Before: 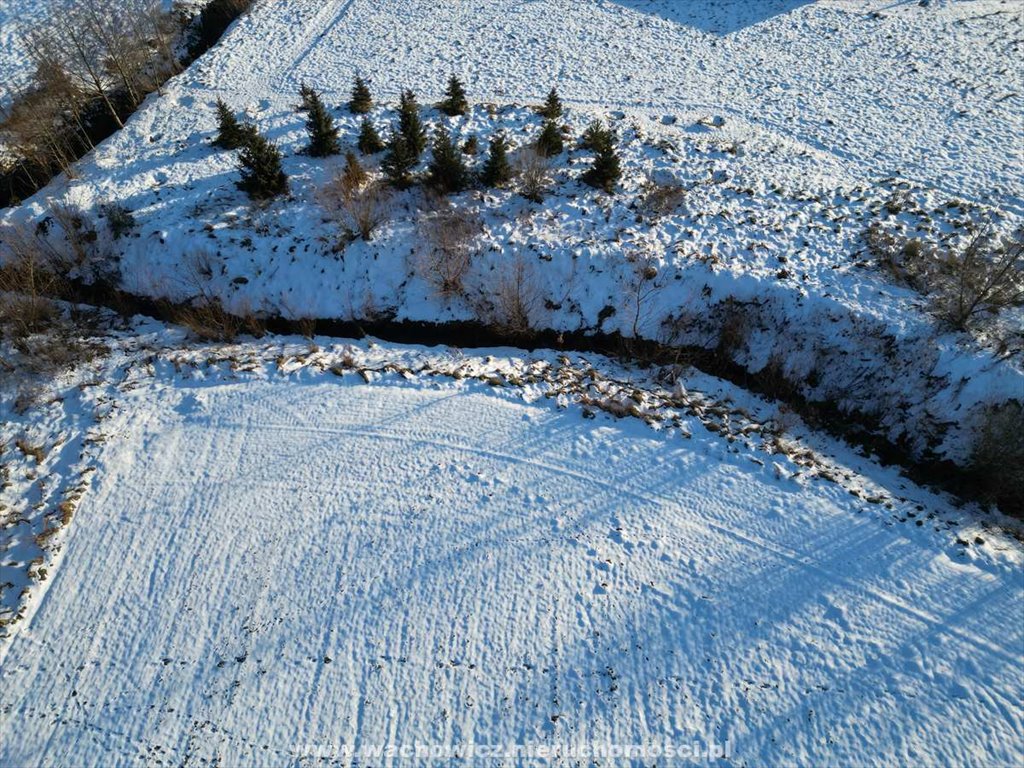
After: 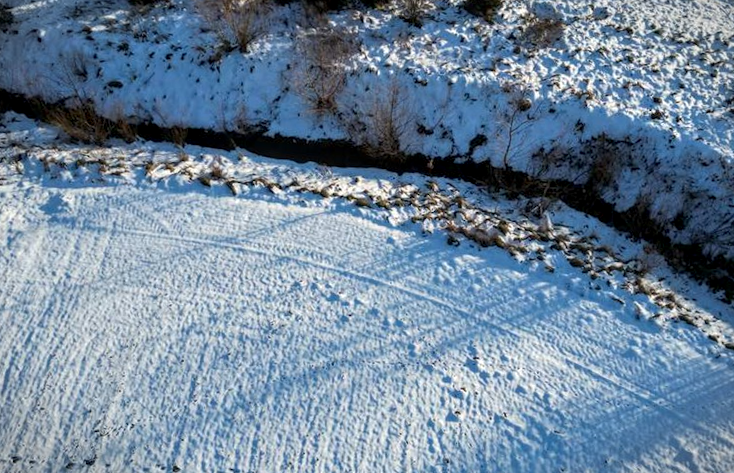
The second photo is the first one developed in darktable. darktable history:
vignetting: fall-off start 99.26%, brightness -0.479, width/height ratio 1.32
local contrast: on, module defaults
crop and rotate: angle -3.9°, left 9.755%, top 20.872%, right 12.161%, bottom 11.992%
